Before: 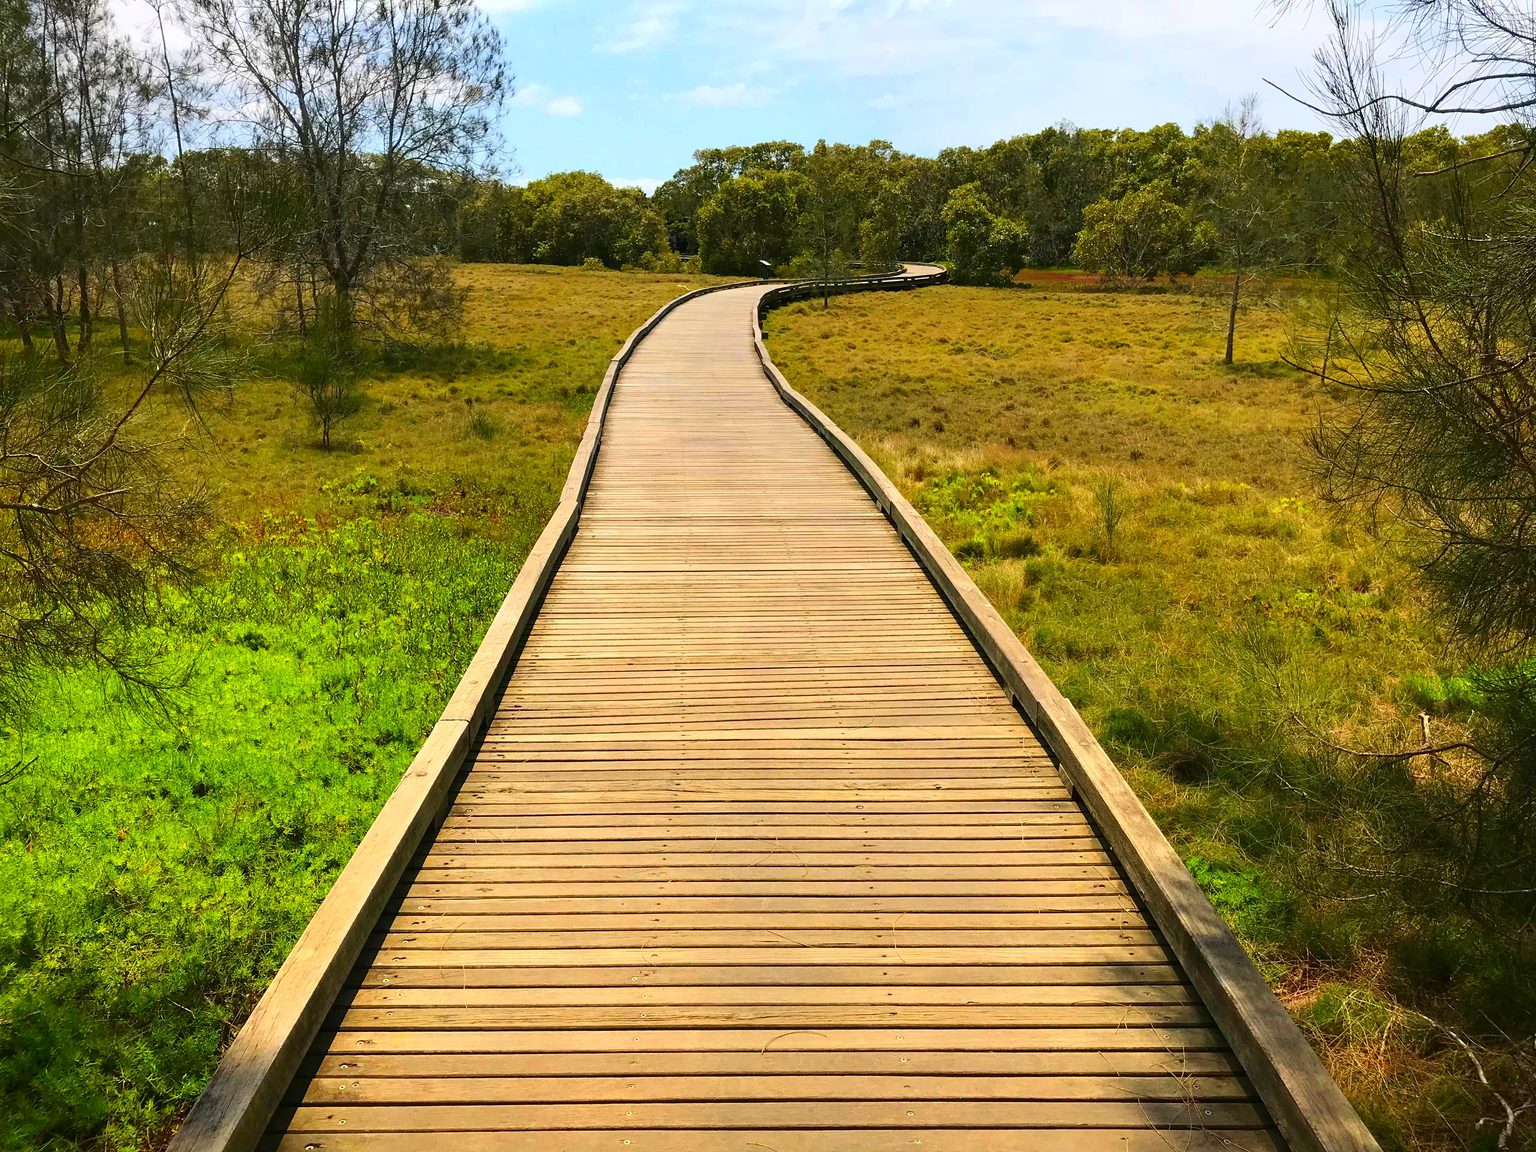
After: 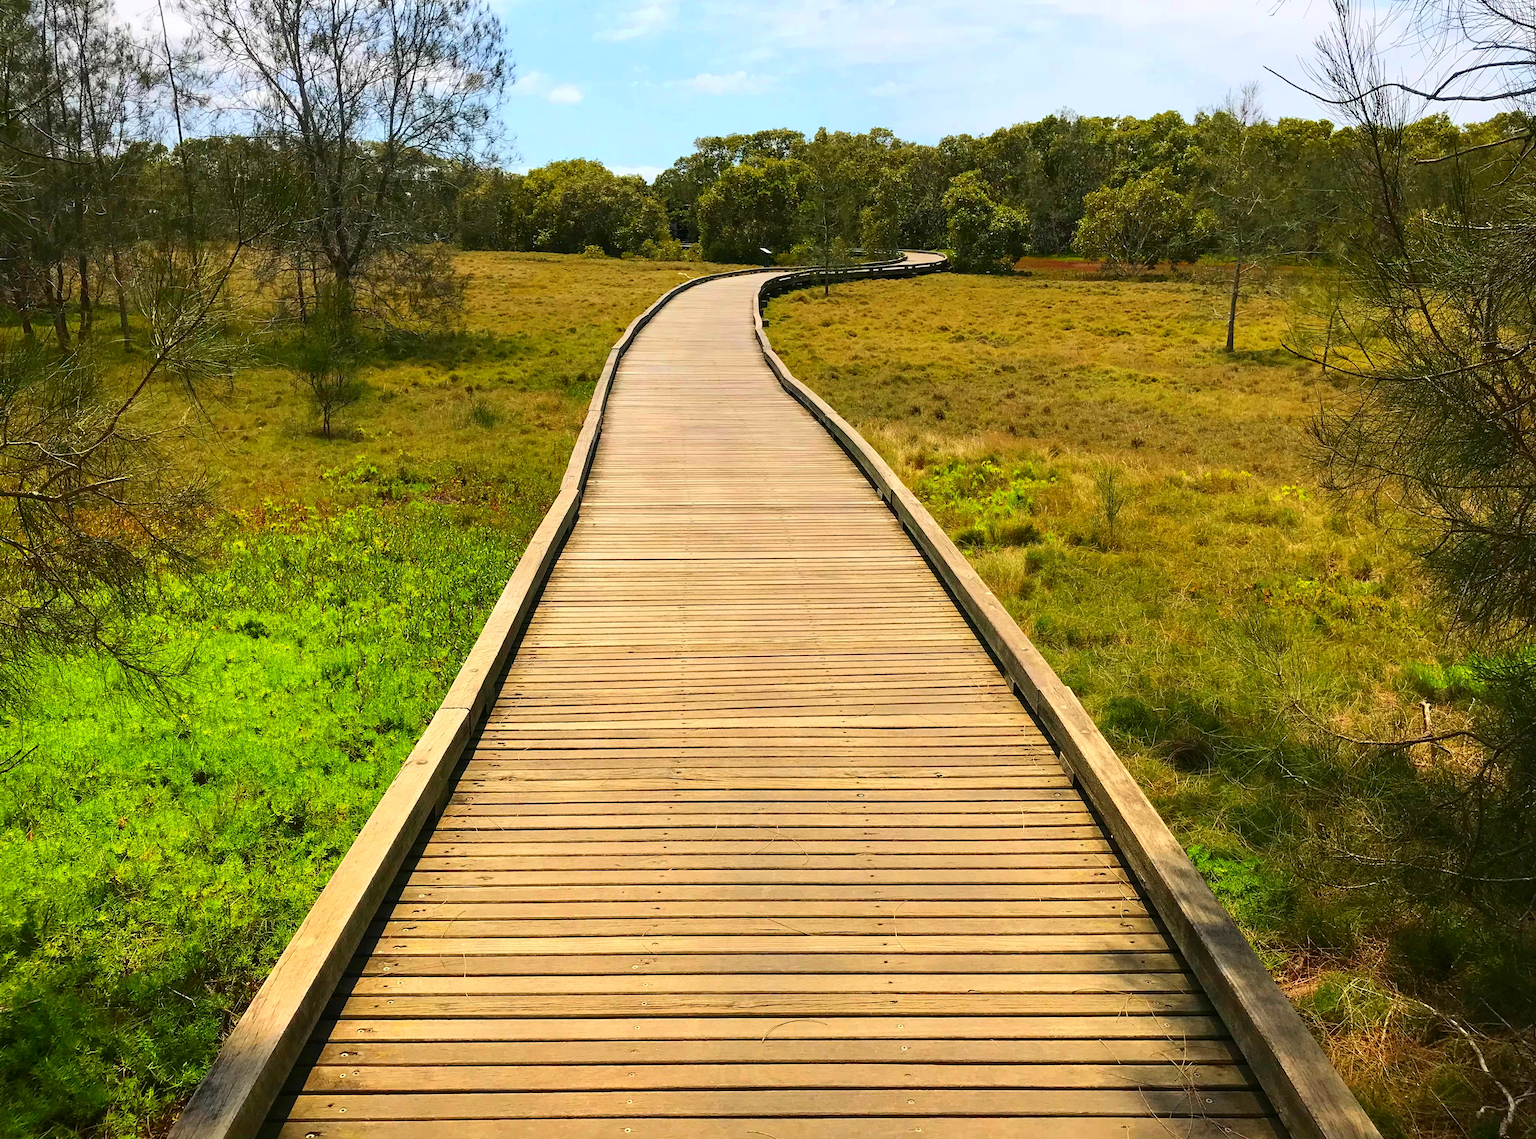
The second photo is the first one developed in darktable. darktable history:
crop: top 1.112%, right 0.046%
